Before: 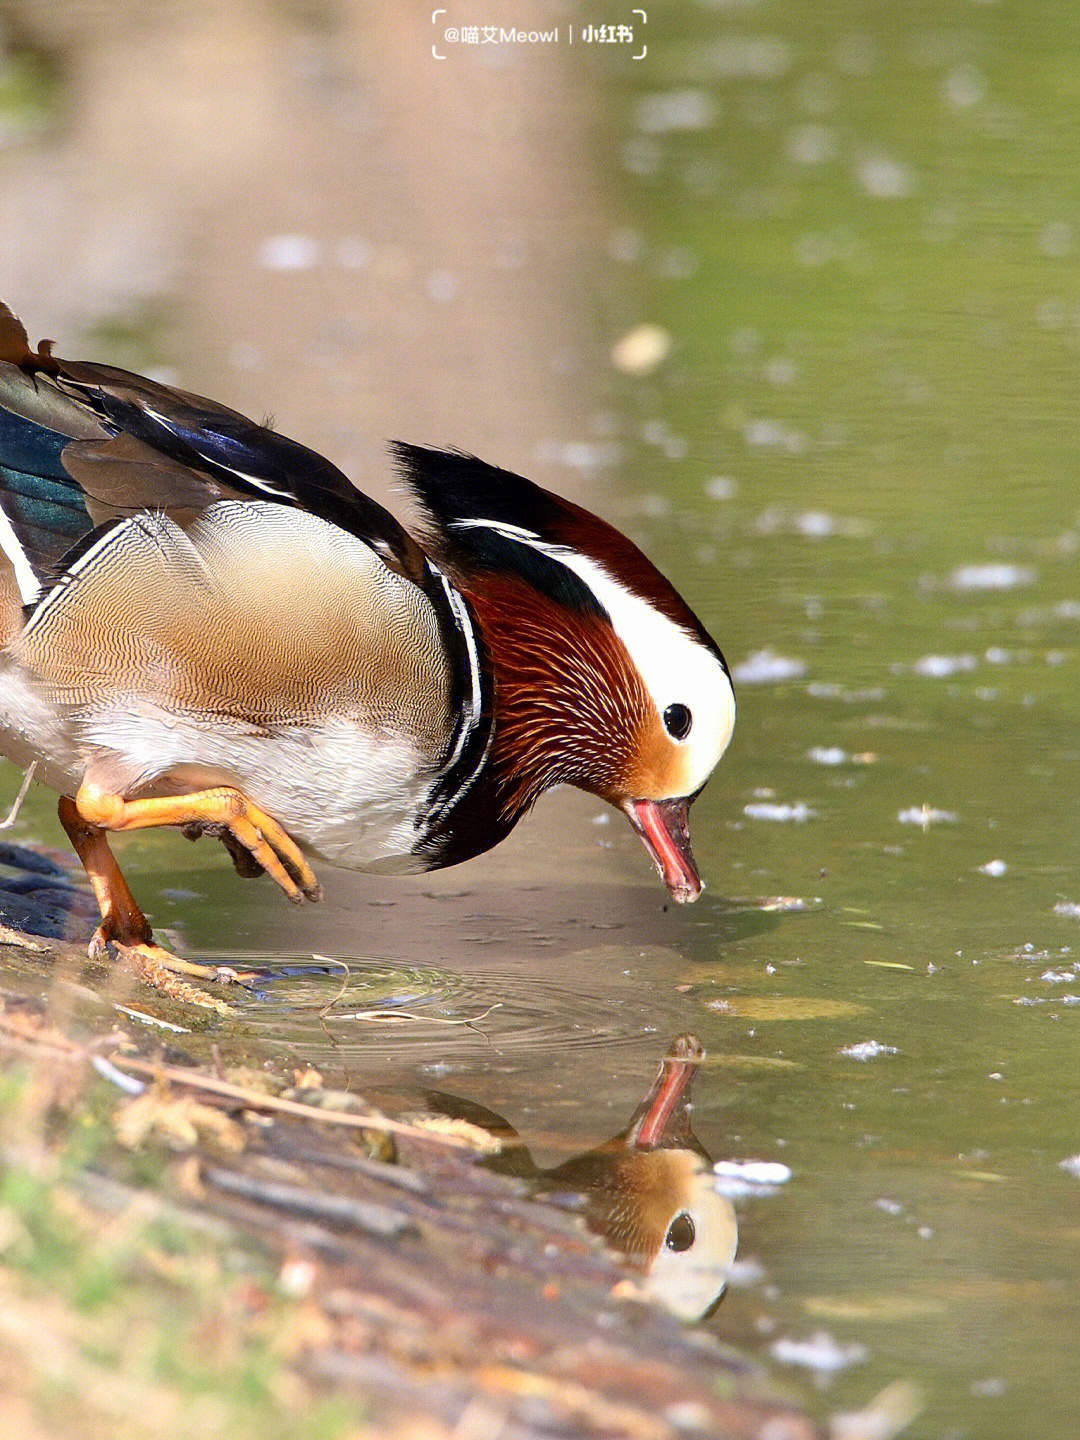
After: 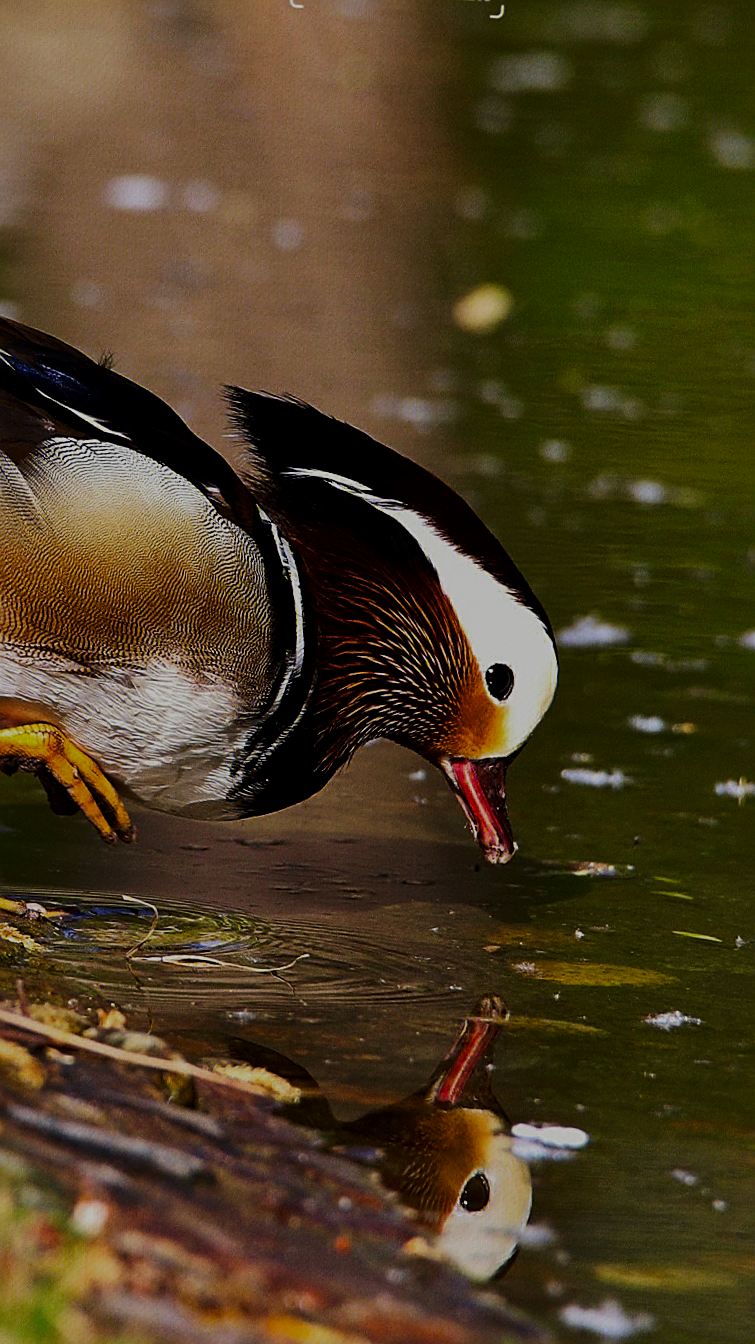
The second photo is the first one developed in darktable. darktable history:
base curve: curves: ch0 [(0, 0) (0.028, 0.03) (0.121, 0.232) (0.46, 0.748) (0.859, 0.968) (1, 1)], preserve colors none
tone equalizer: -8 EV -1.06 EV, -7 EV -1.02 EV, -6 EV -0.856 EV, -5 EV -0.564 EV, -3 EV 0.574 EV, -2 EV 0.887 EV, -1 EV 0.991 EV, +0 EV 1.08 EV, edges refinement/feathering 500, mask exposure compensation -1.57 EV, preserve details no
crop and rotate: angle -3.05°, left 14.227%, top 0.019%, right 10.919%, bottom 0.088%
exposure: exposure -2.425 EV, compensate exposure bias true, compensate highlight preservation false
color balance rgb: perceptual saturation grading › global saturation 23.199%, perceptual saturation grading › highlights -23.739%, perceptual saturation grading › mid-tones 24.532%, perceptual saturation grading › shadows 40.71%, global vibrance 15.2%
sharpen: on, module defaults
local contrast: mode bilateral grid, contrast 19, coarseness 50, detail 119%, midtone range 0.2
